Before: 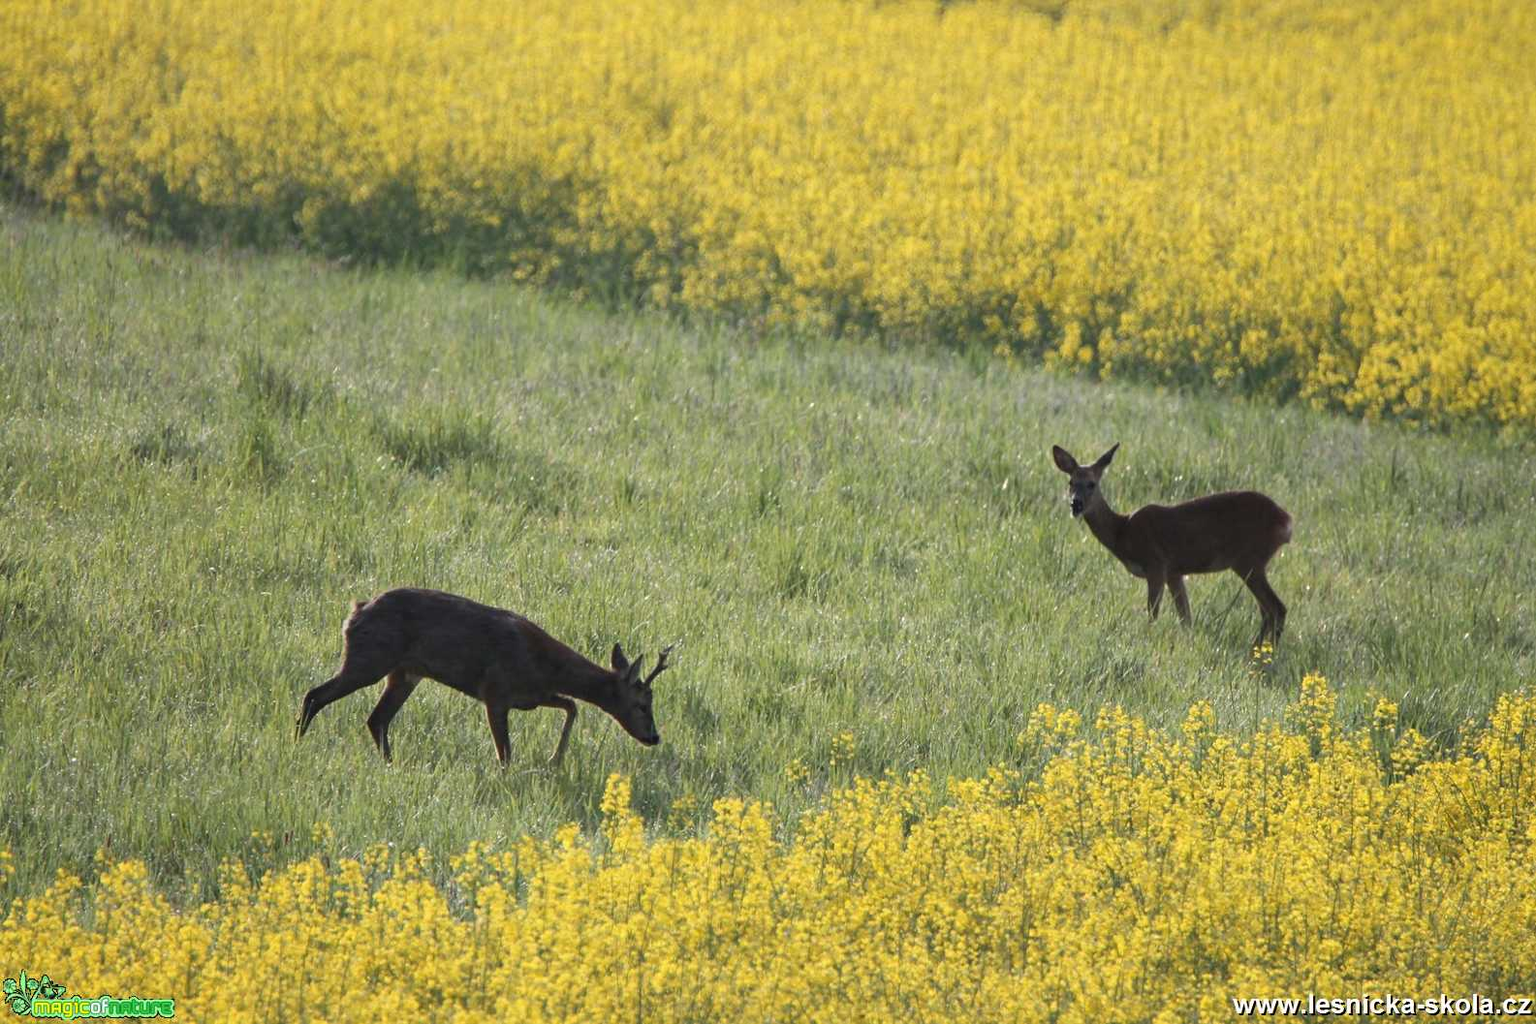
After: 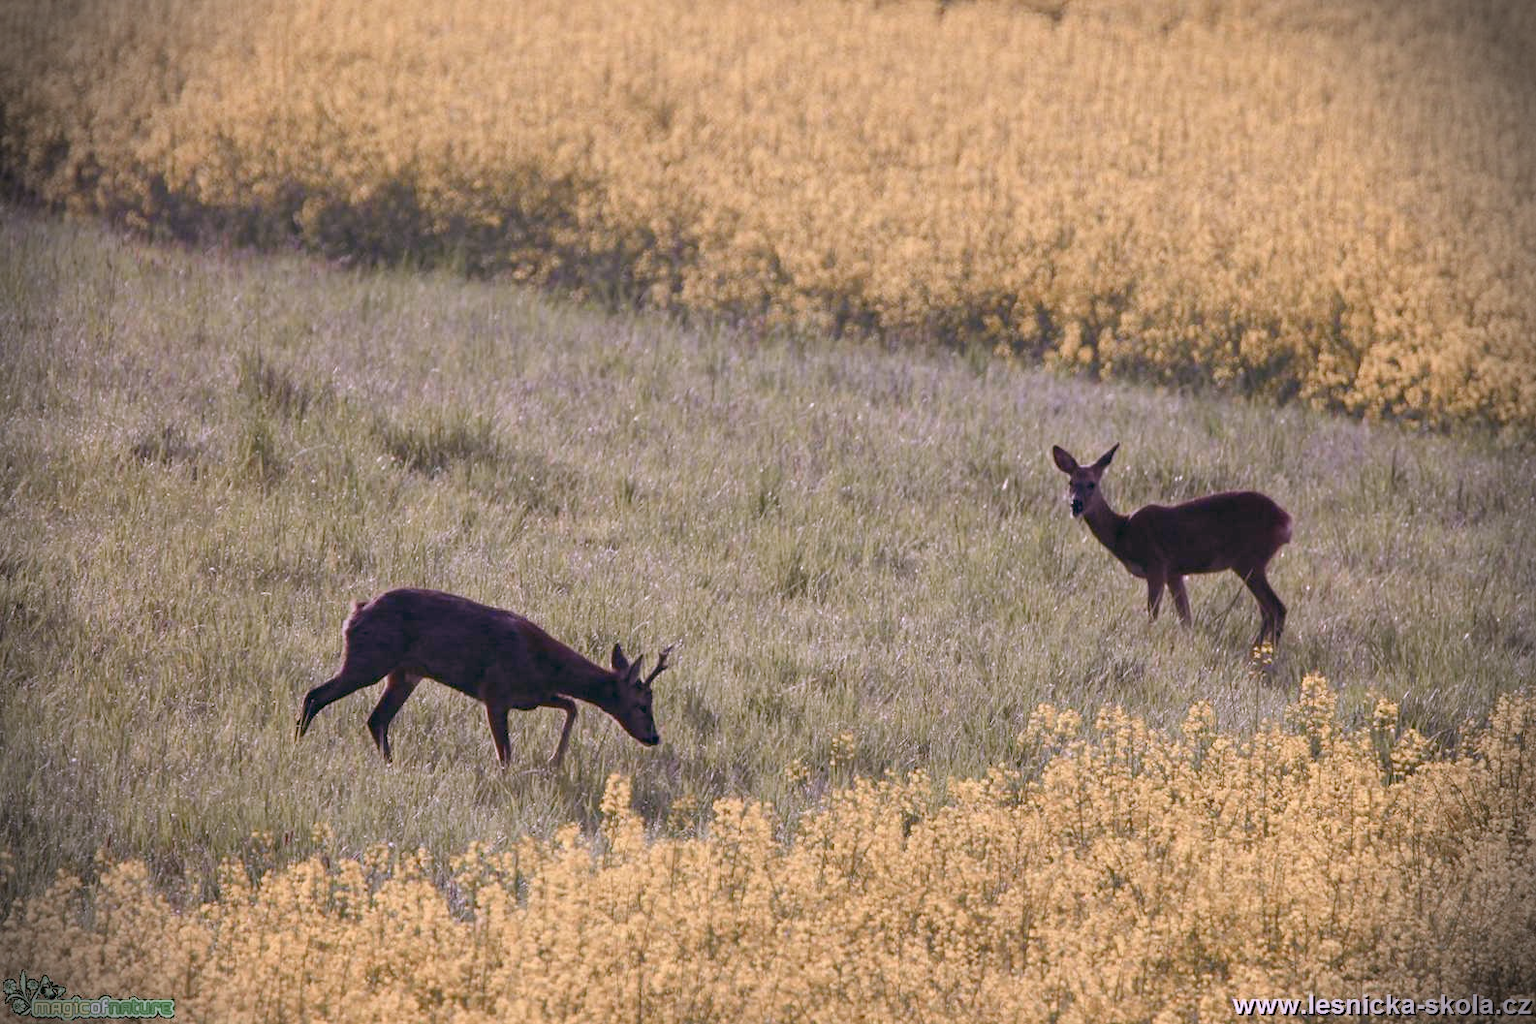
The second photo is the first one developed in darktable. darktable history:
vignetting: fall-off start 88.19%, fall-off radius 25.54%, brightness -0.705, saturation -0.488
shadows and highlights: shadows 52.14, highlights -28.74, soften with gaussian
color balance rgb: shadows lift › luminance -21.574%, shadows lift › chroma 9.143%, shadows lift › hue 282.9°, power › chroma 1.57%, power › hue 28.65°, global offset › luminance -0.311%, global offset › chroma 0.116%, global offset › hue 165.56°, perceptual saturation grading › global saturation 0.576%, perceptual saturation grading › highlights -30.77%, perceptual saturation grading › shadows 19.622%, contrast -10.256%
color correction: highlights a* 15.41, highlights b* -20.51
